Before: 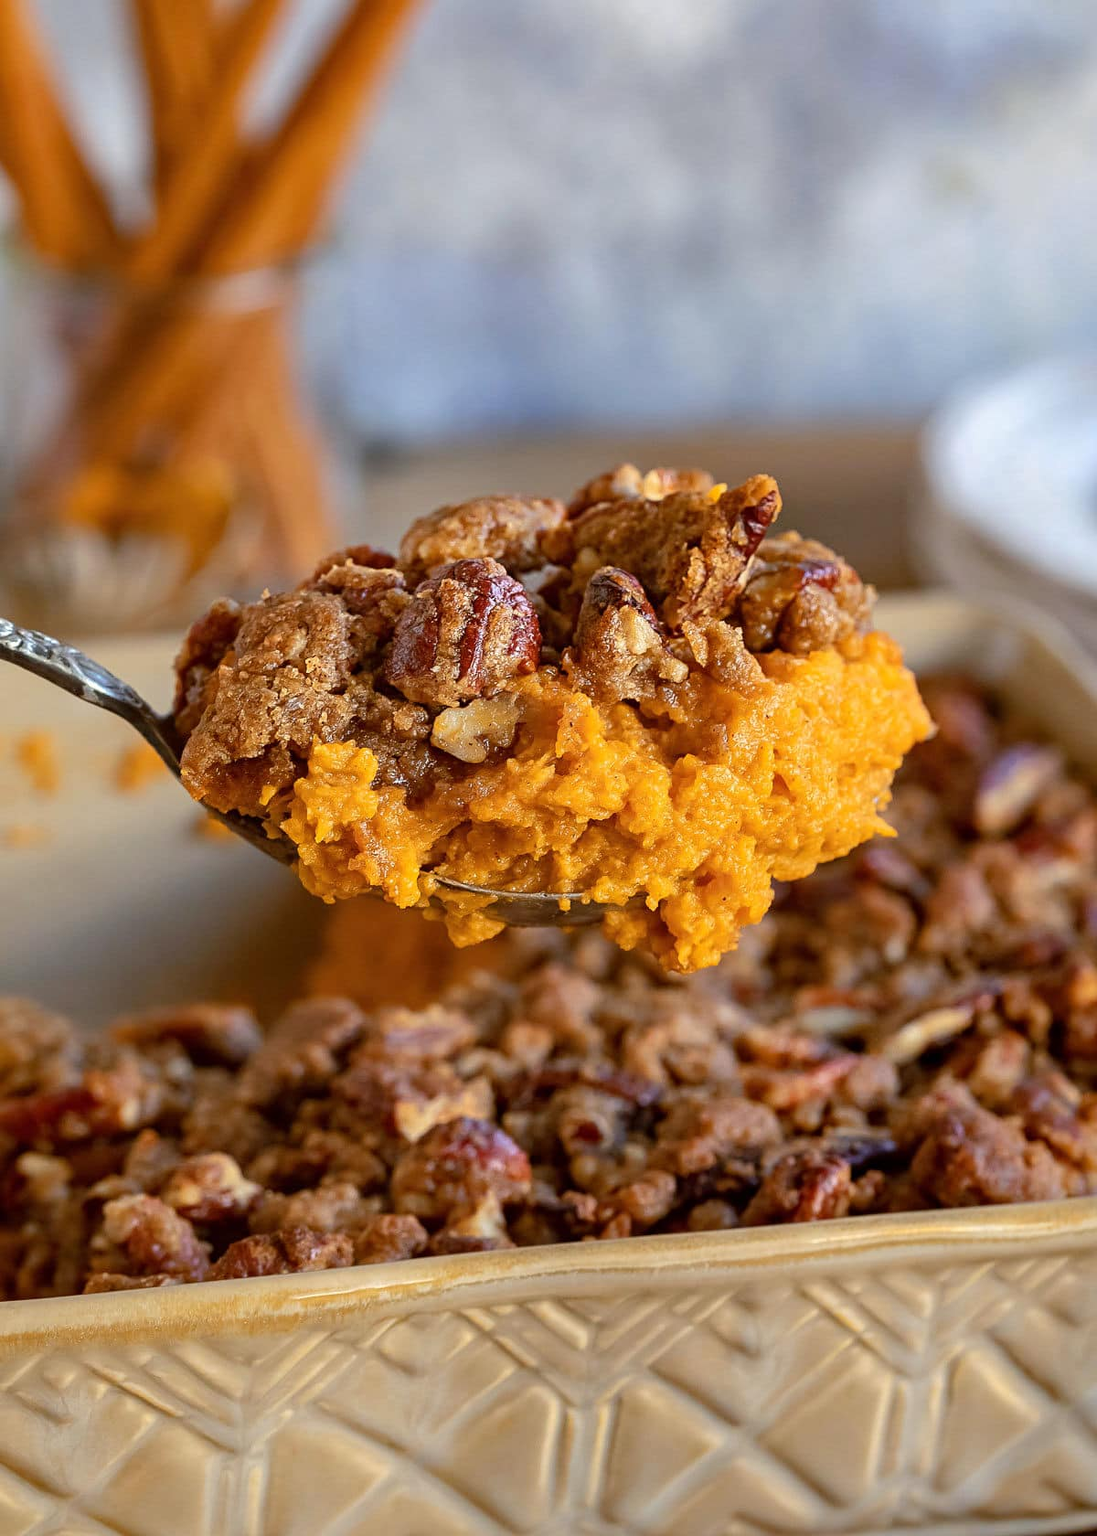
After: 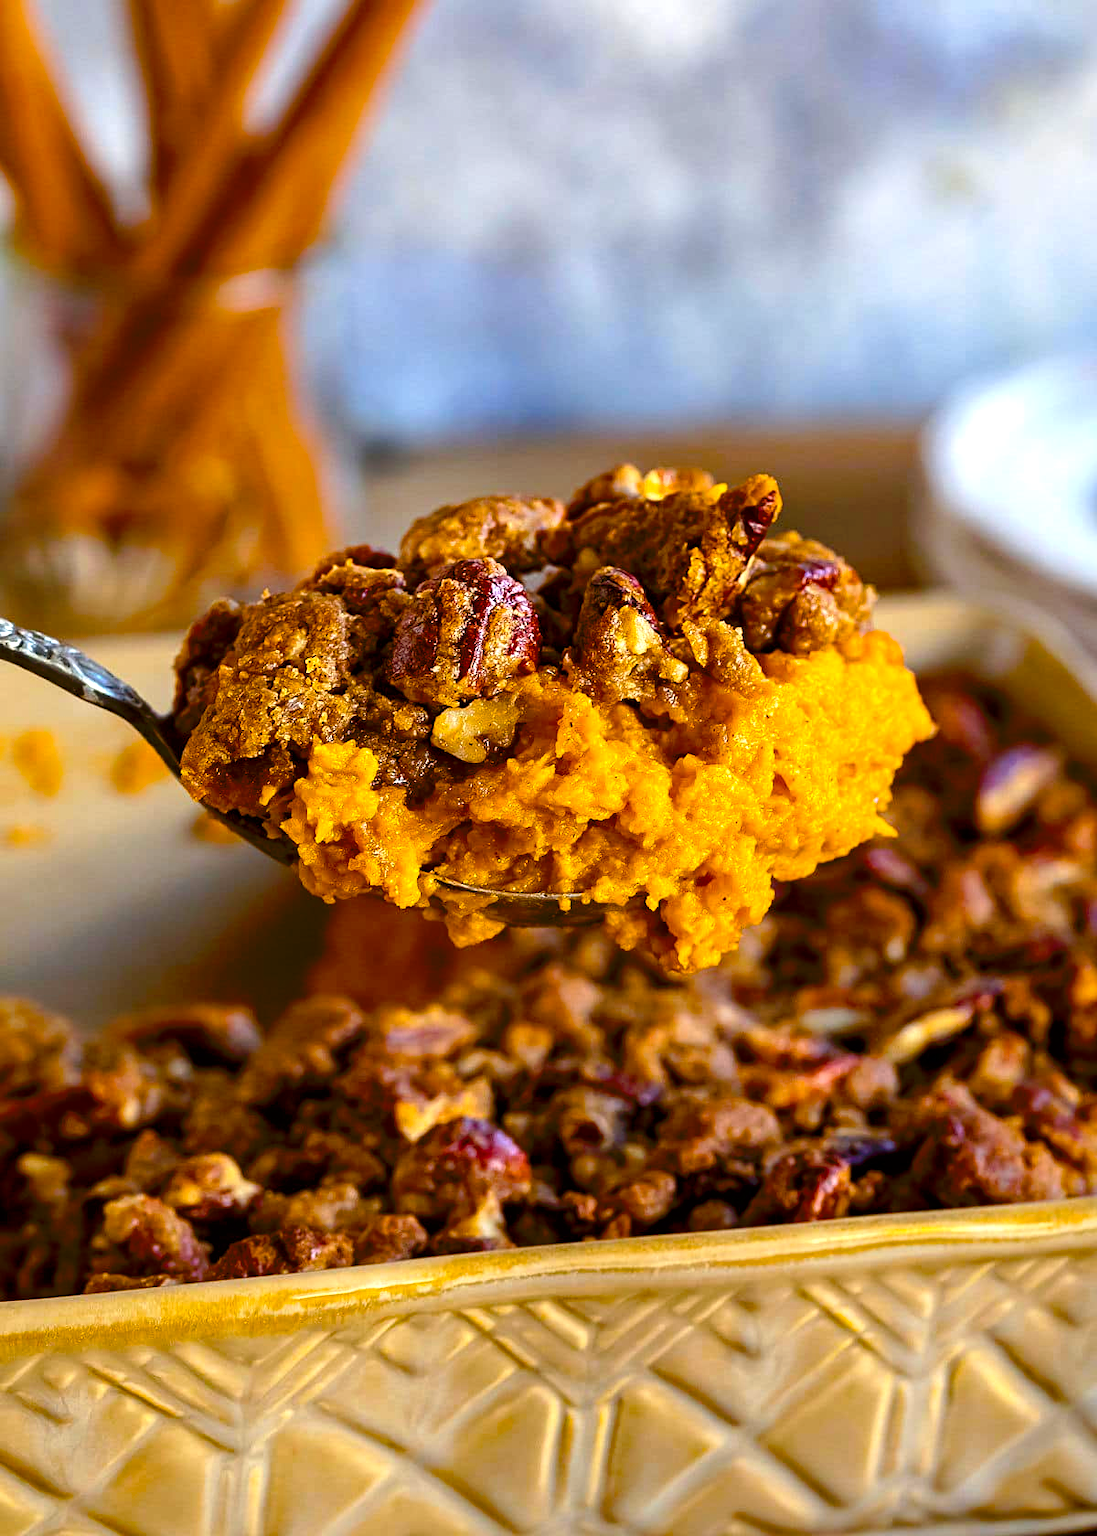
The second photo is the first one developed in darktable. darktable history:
tone curve: curves: ch0 [(0, 0) (0.003, 0.004) (0.011, 0.005) (0.025, 0.014) (0.044, 0.037) (0.069, 0.059) (0.1, 0.096) (0.136, 0.116) (0.177, 0.133) (0.224, 0.177) (0.277, 0.255) (0.335, 0.319) (0.399, 0.385) (0.468, 0.457) (0.543, 0.545) (0.623, 0.621) (0.709, 0.705) (0.801, 0.801) (0.898, 0.901) (1, 1)], preserve colors none
color balance rgb: linear chroma grading › global chroma 9%, perceptual saturation grading › global saturation 36%, perceptual saturation grading › shadows 35%, perceptual brilliance grading › global brilliance 15%, perceptual brilliance grading › shadows -35%, global vibrance 15%
